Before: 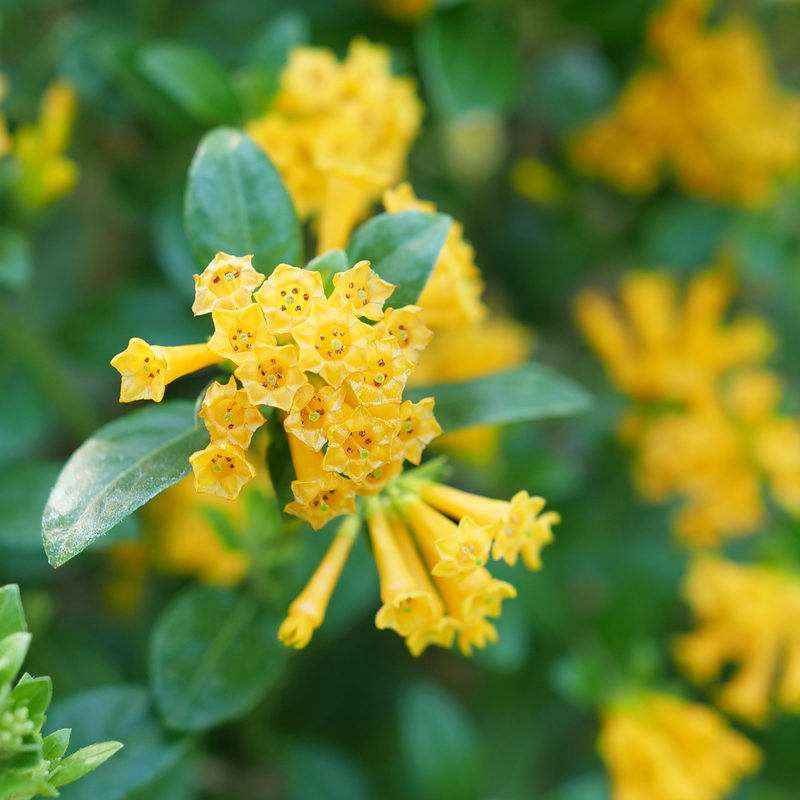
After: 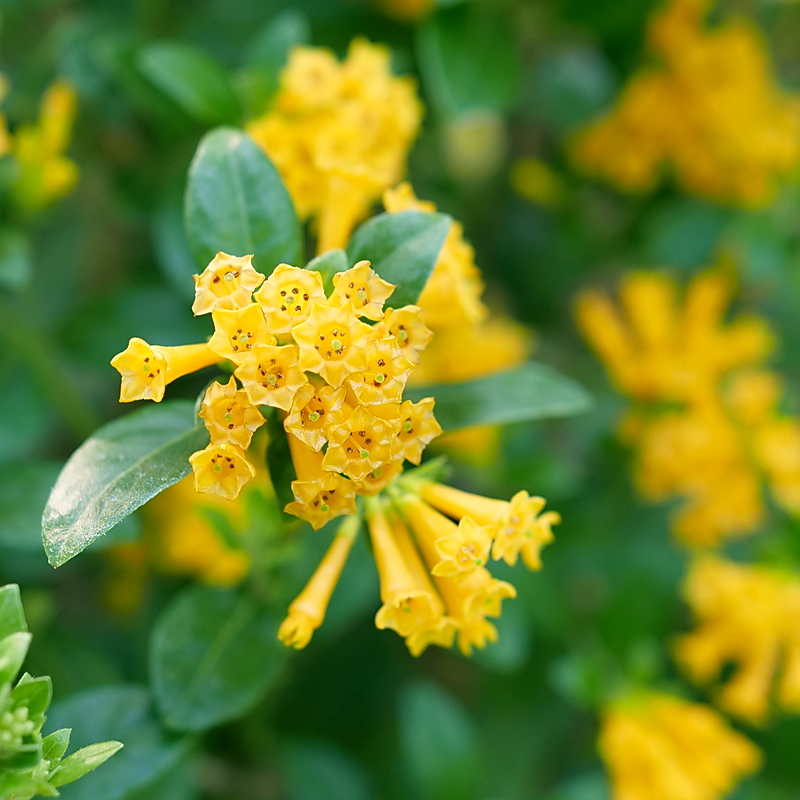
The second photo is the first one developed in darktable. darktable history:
color correction: highlights a* 4.14, highlights b* 4.91, shadows a* -7.05, shadows b* 4.93
shadows and highlights: shadows 12.48, white point adjustment 1.23, soften with gaussian
sharpen: radius 1.908, amount 0.401, threshold 1.725
